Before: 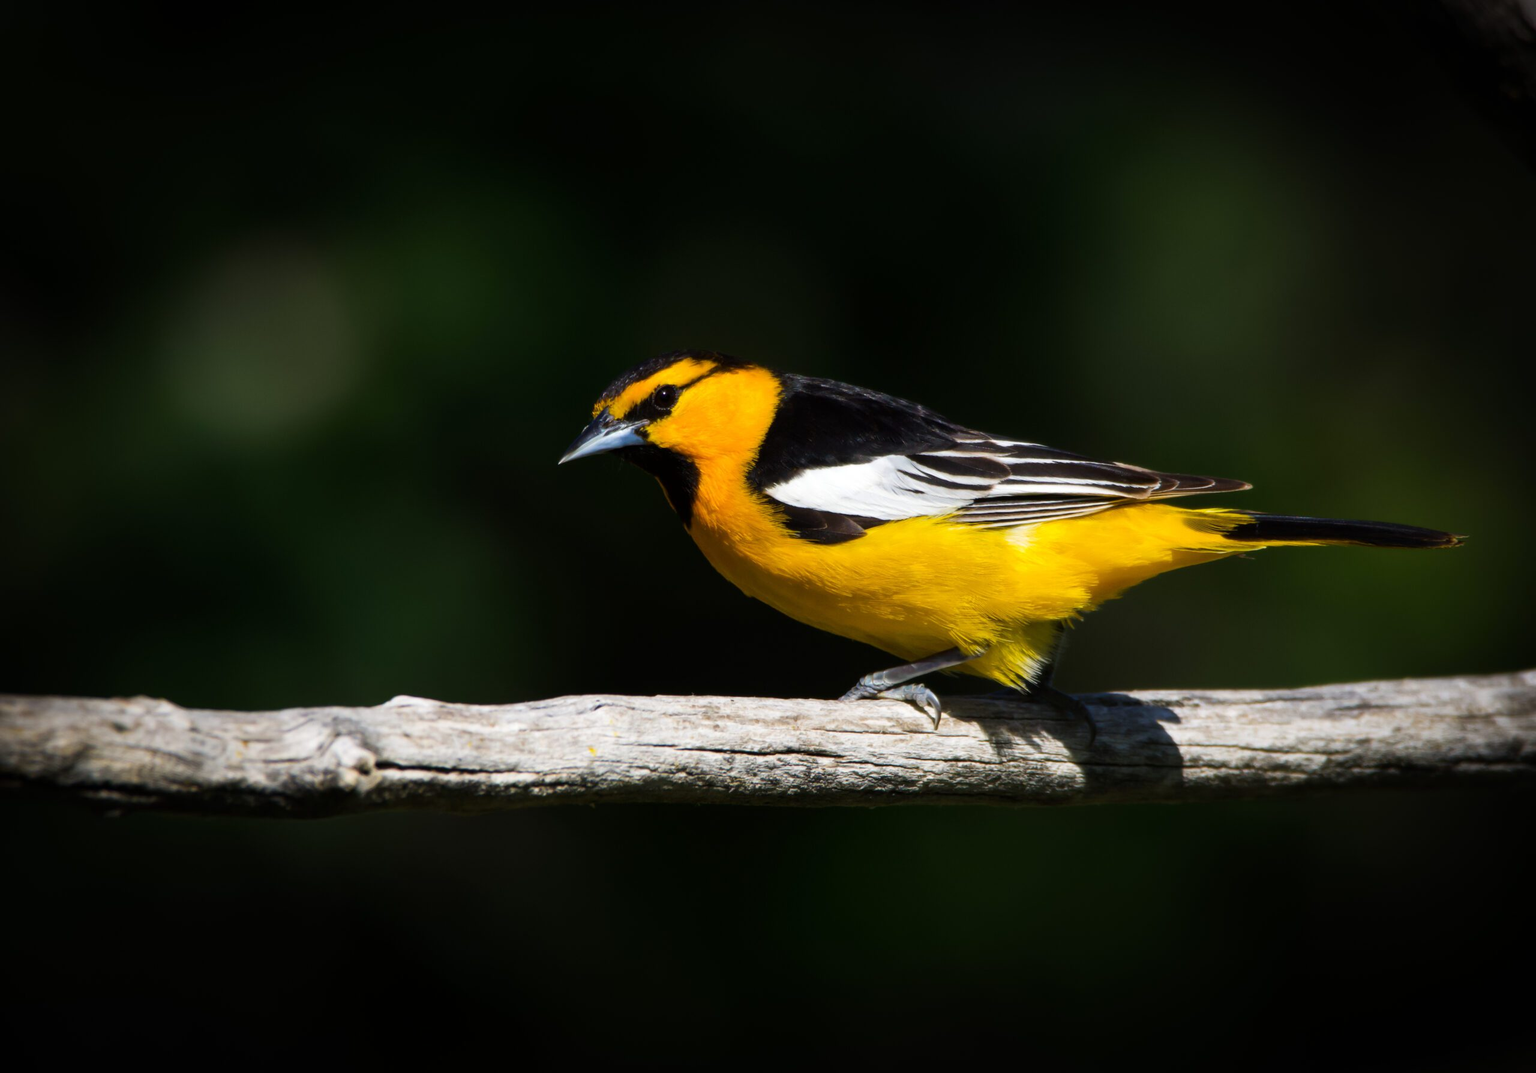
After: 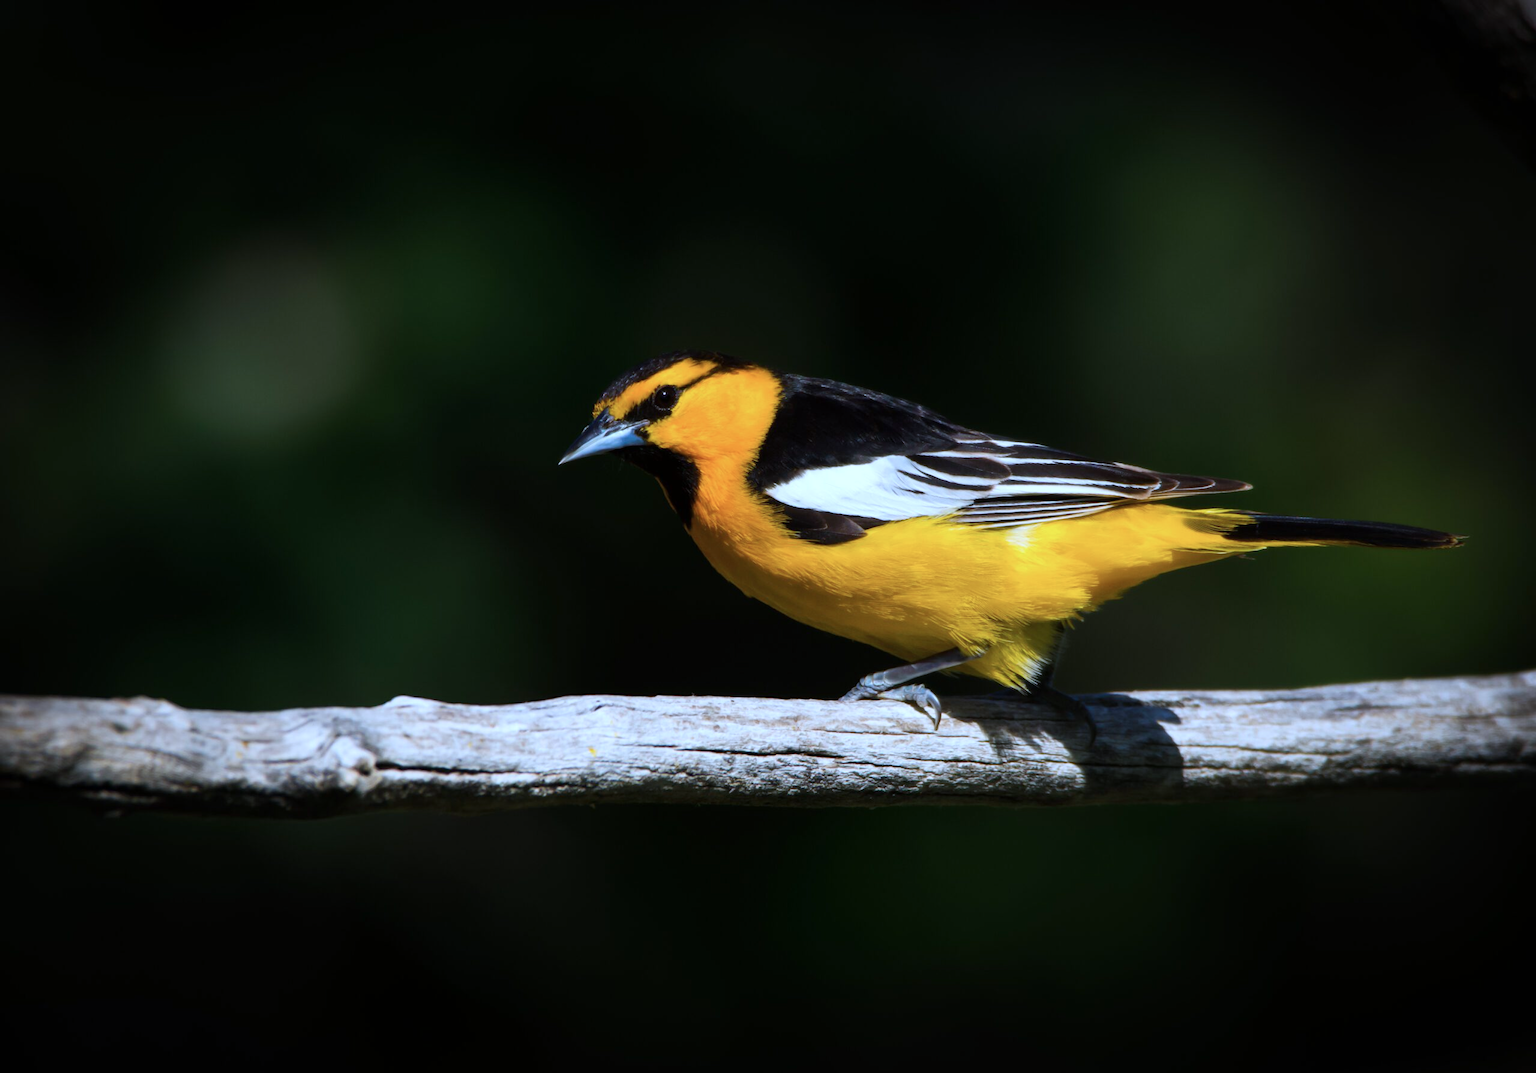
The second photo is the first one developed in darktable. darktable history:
color correction: highlights a* -2.24, highlights b* -18.1
white balance: red 0.967, blue 1.049
